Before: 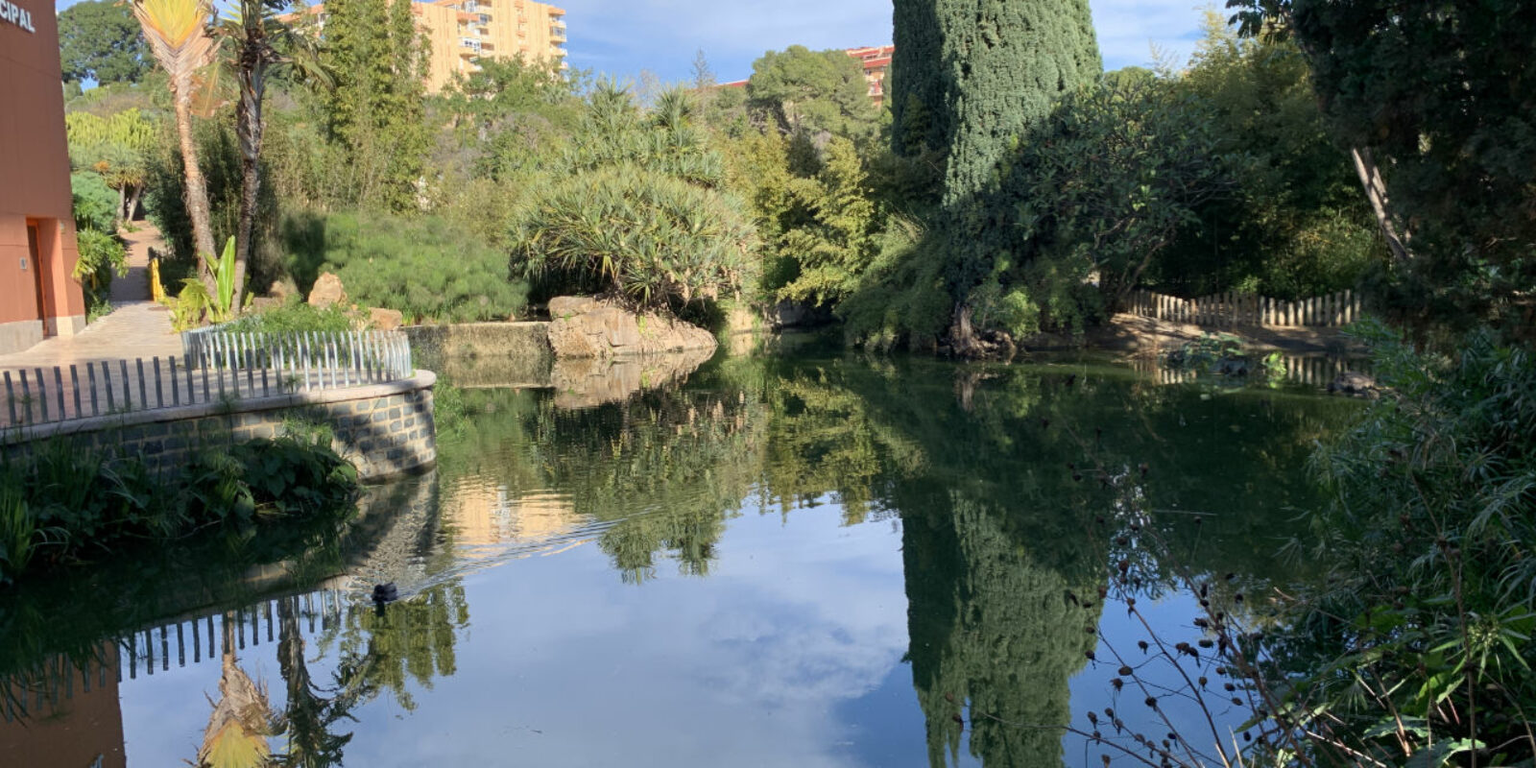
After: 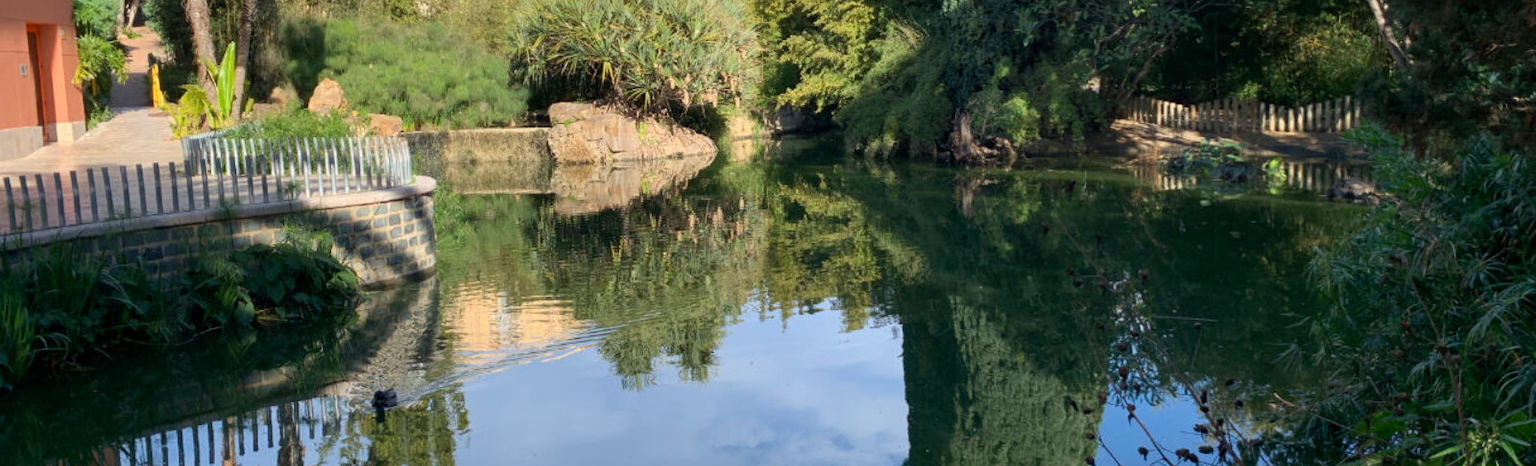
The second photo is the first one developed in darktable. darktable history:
crop and rotate: top 25.282%, bottom 13.926%
